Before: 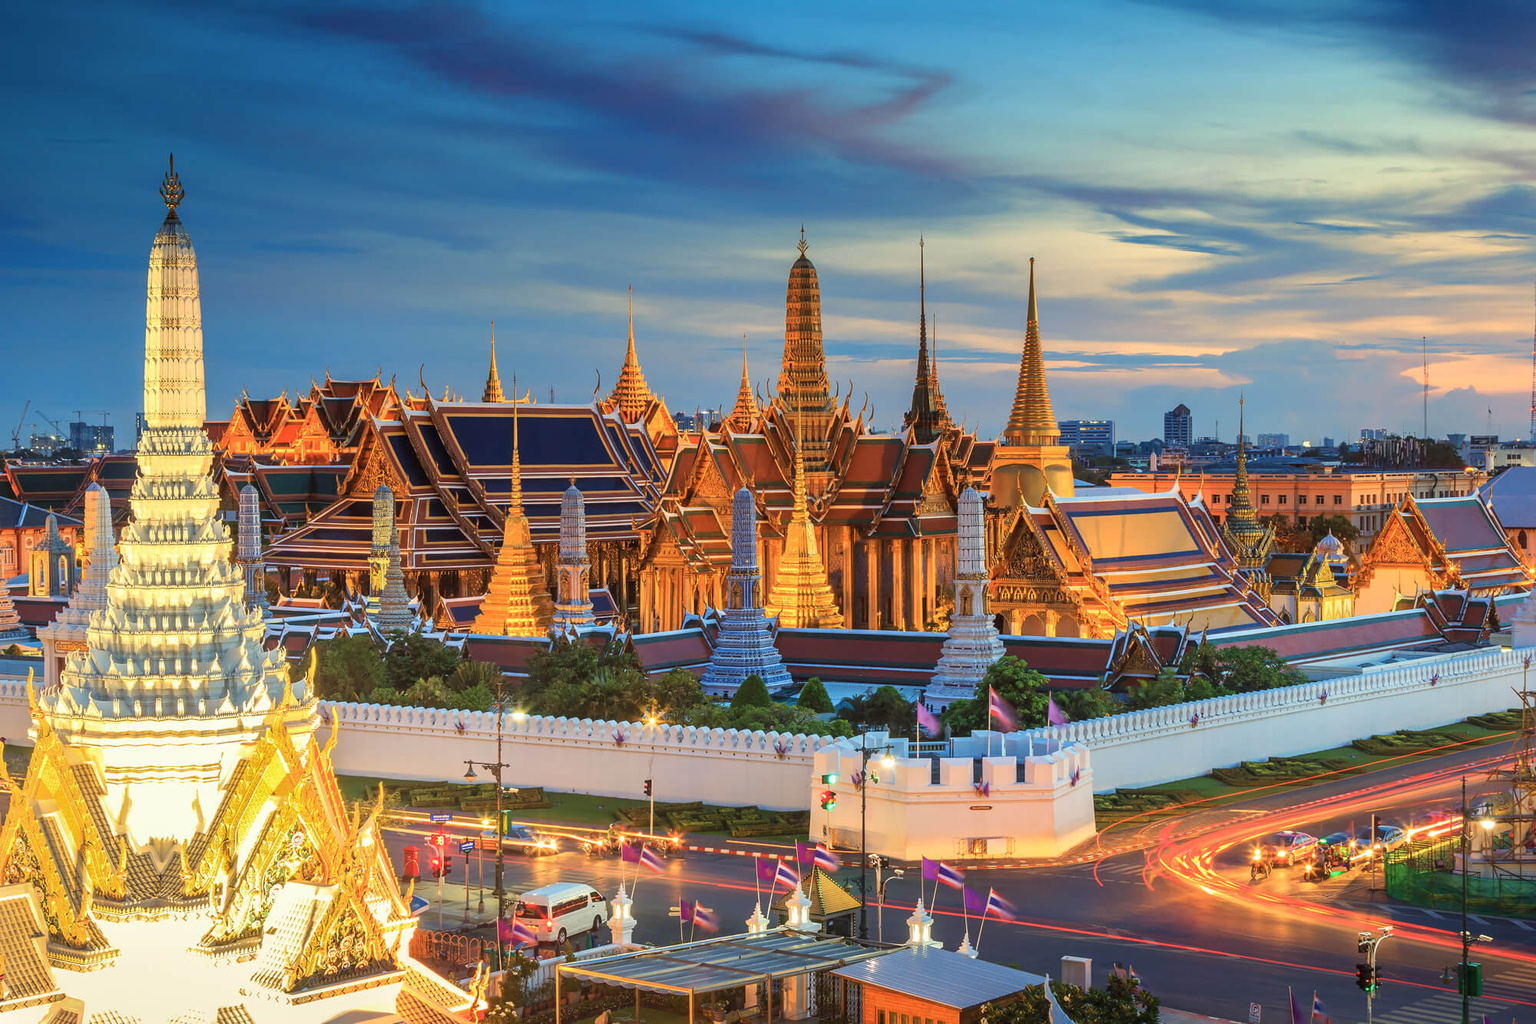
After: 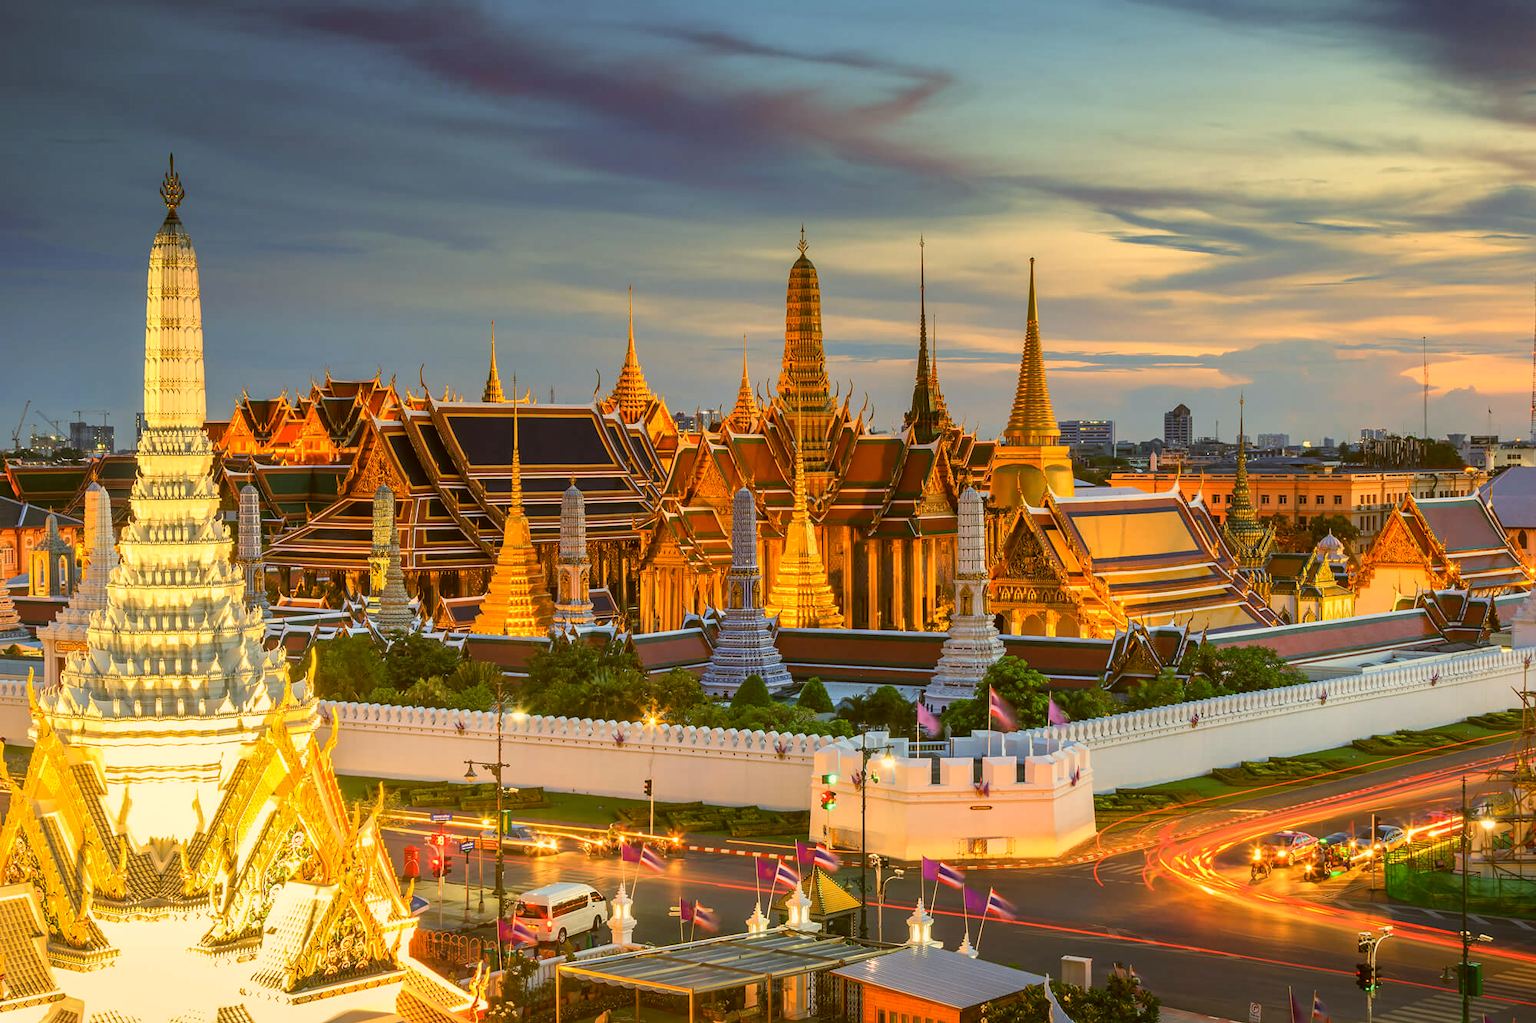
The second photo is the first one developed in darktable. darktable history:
color correction: highlights a* 8.75, highlights b* 15.27, shadows a* -0.429, shadows b* 26.24
